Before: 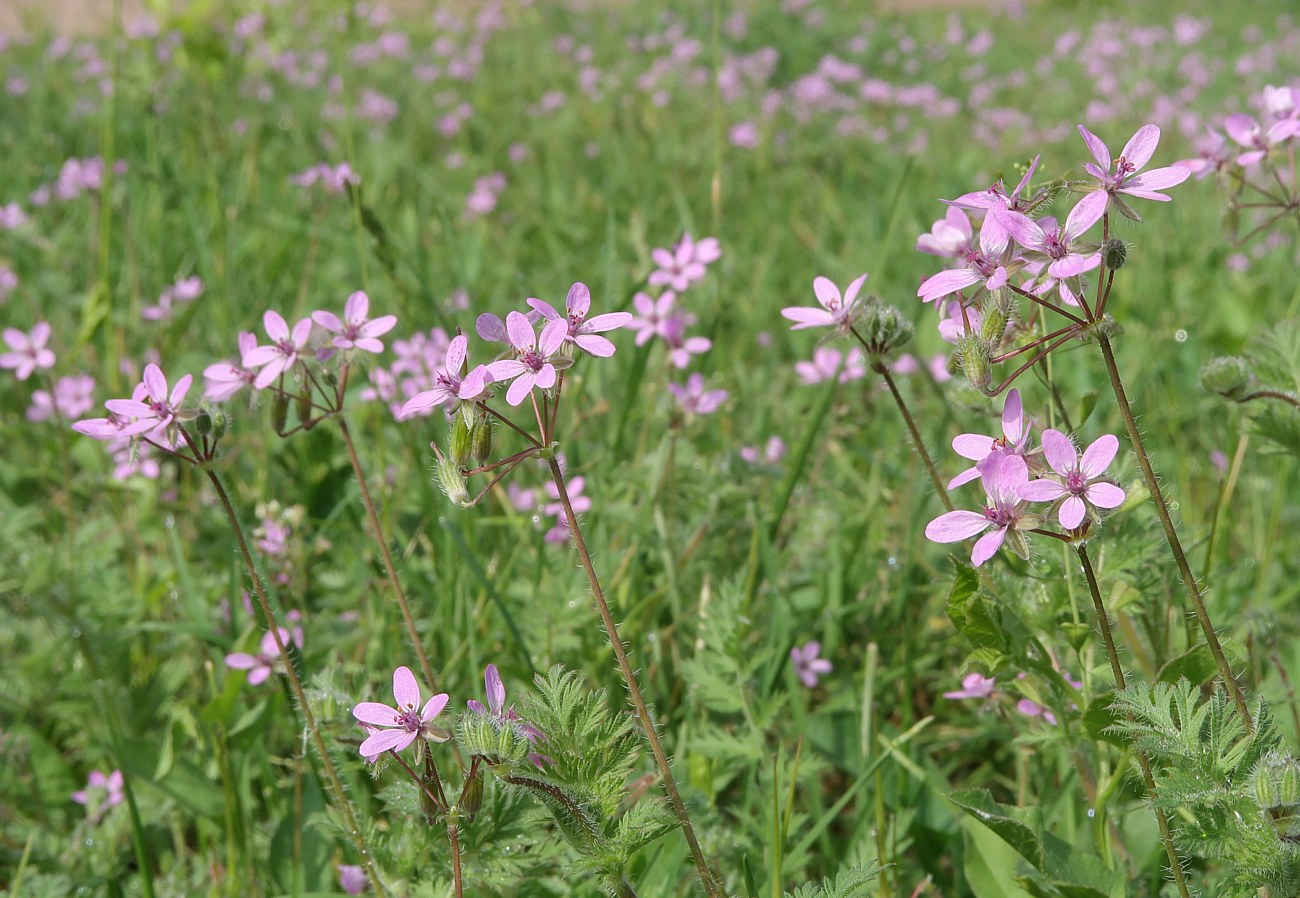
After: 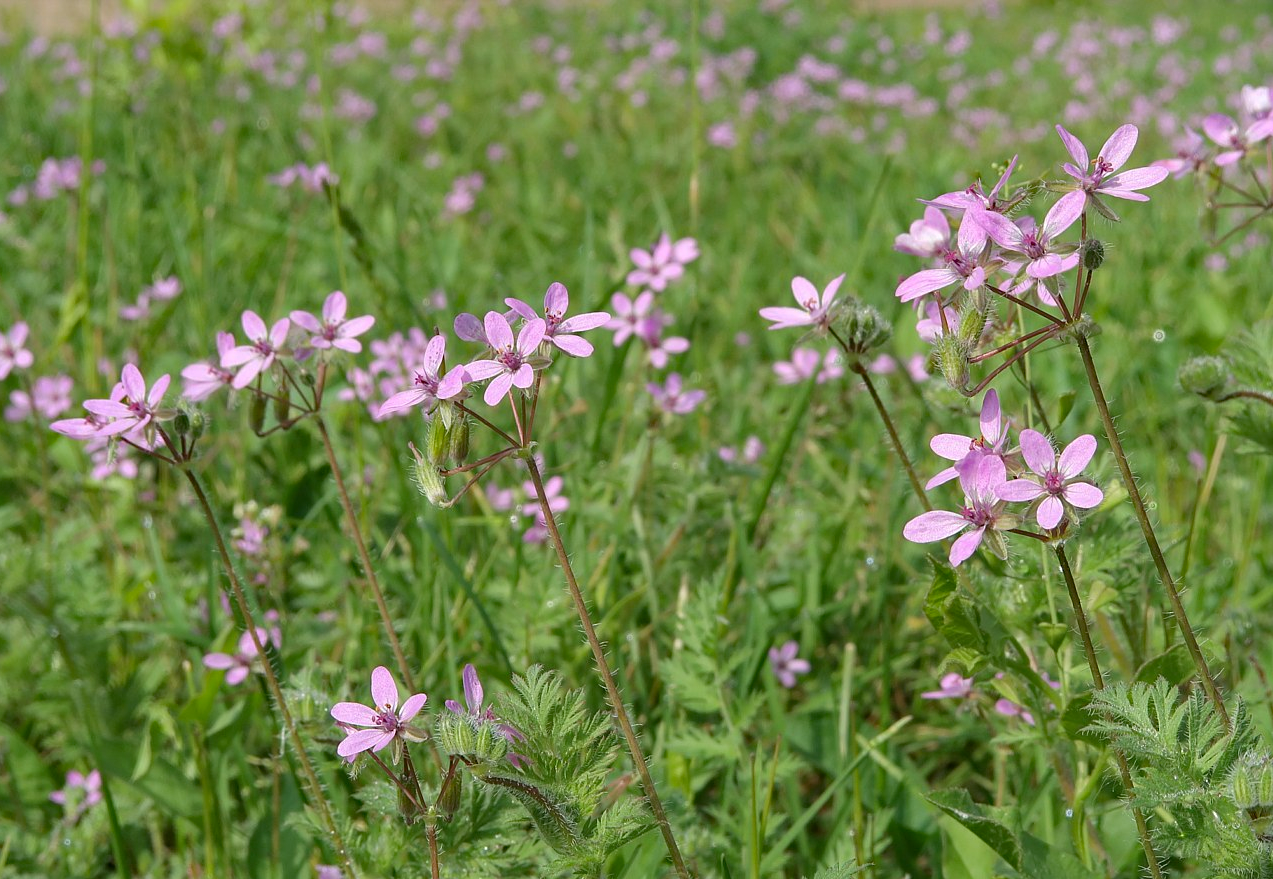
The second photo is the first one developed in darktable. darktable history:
crop: left 1.743%, right 0.268%, bottom 2.011%
haze removal: strength 0.29, distance 0.25, compatibility mode true, adaptive false
